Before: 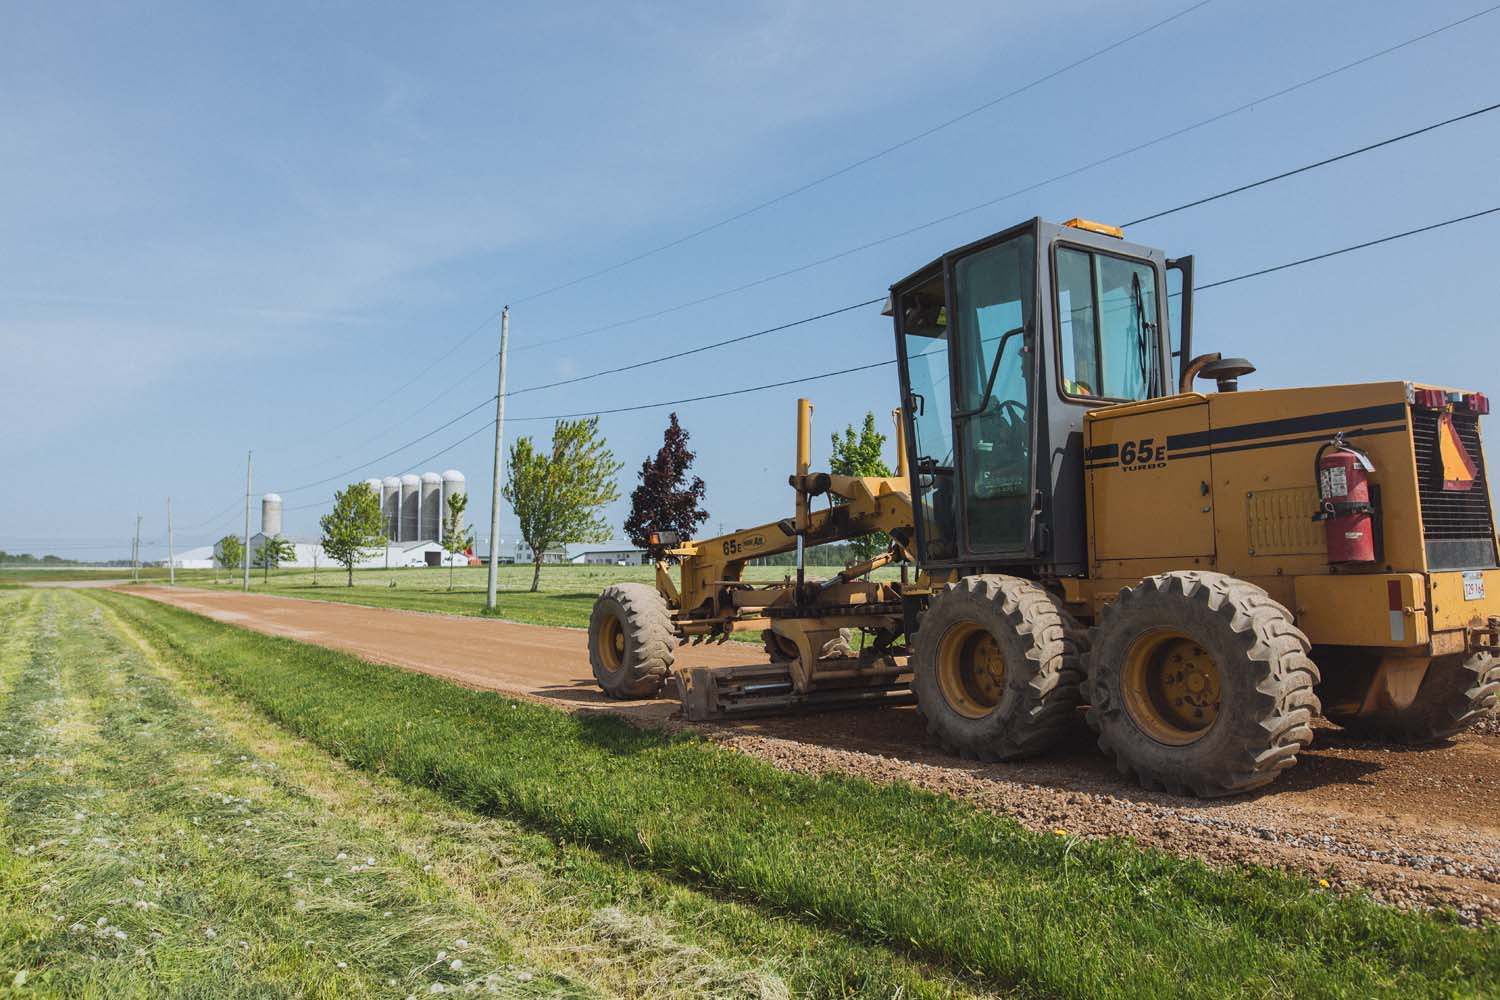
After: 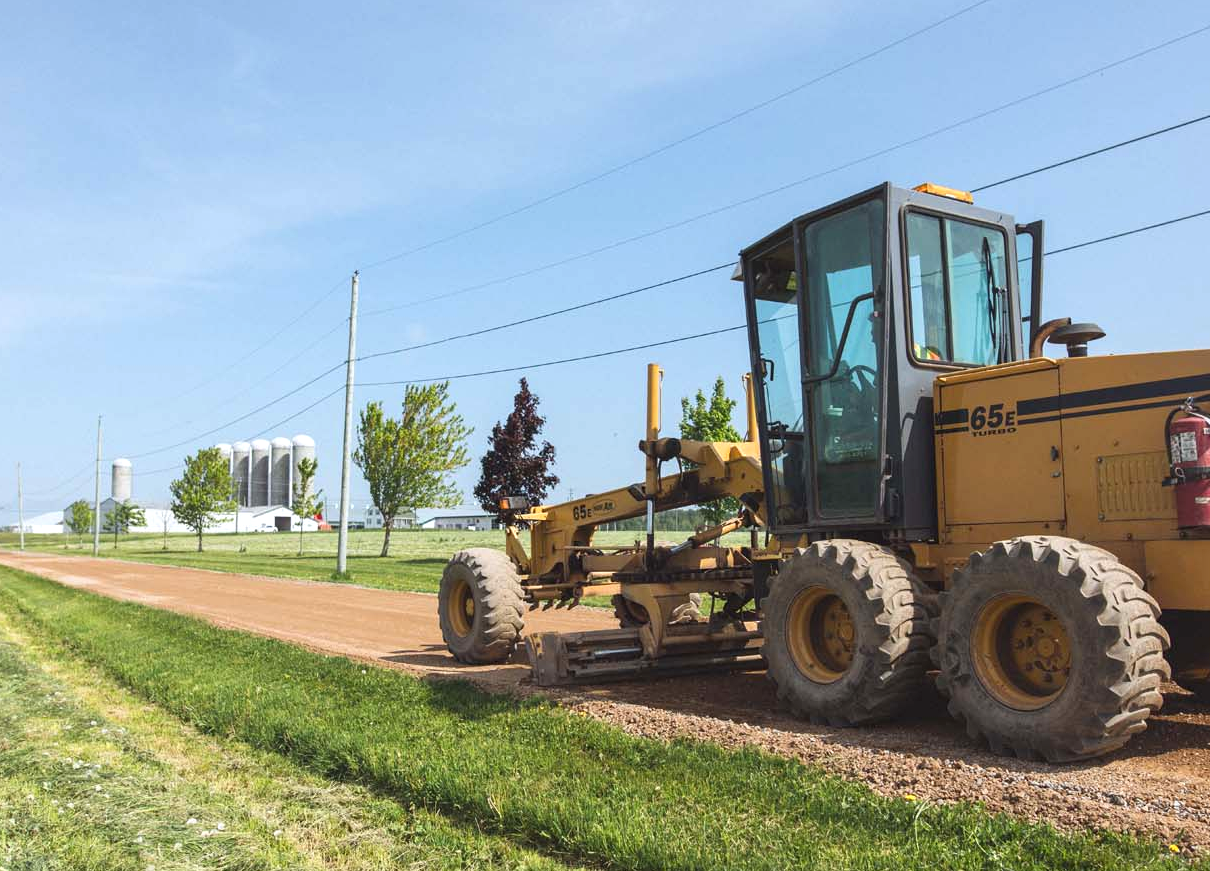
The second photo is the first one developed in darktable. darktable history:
crop: left 10.016%, top 3.58%, right 9.267%, bottom 9.249%
exposure: exposure 0.511 EV, compensate highlight preservation false
